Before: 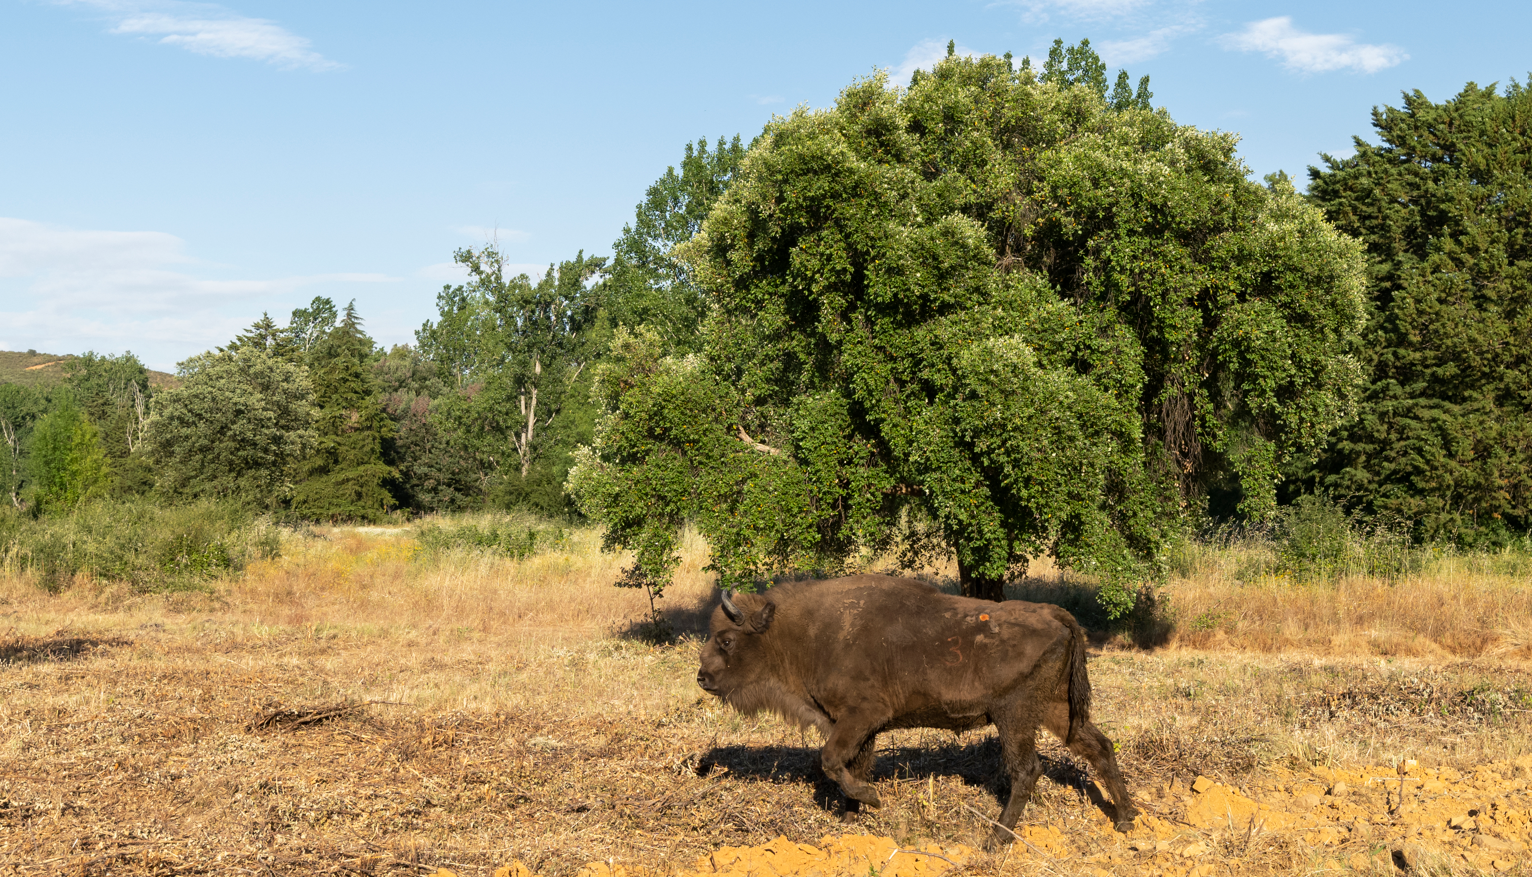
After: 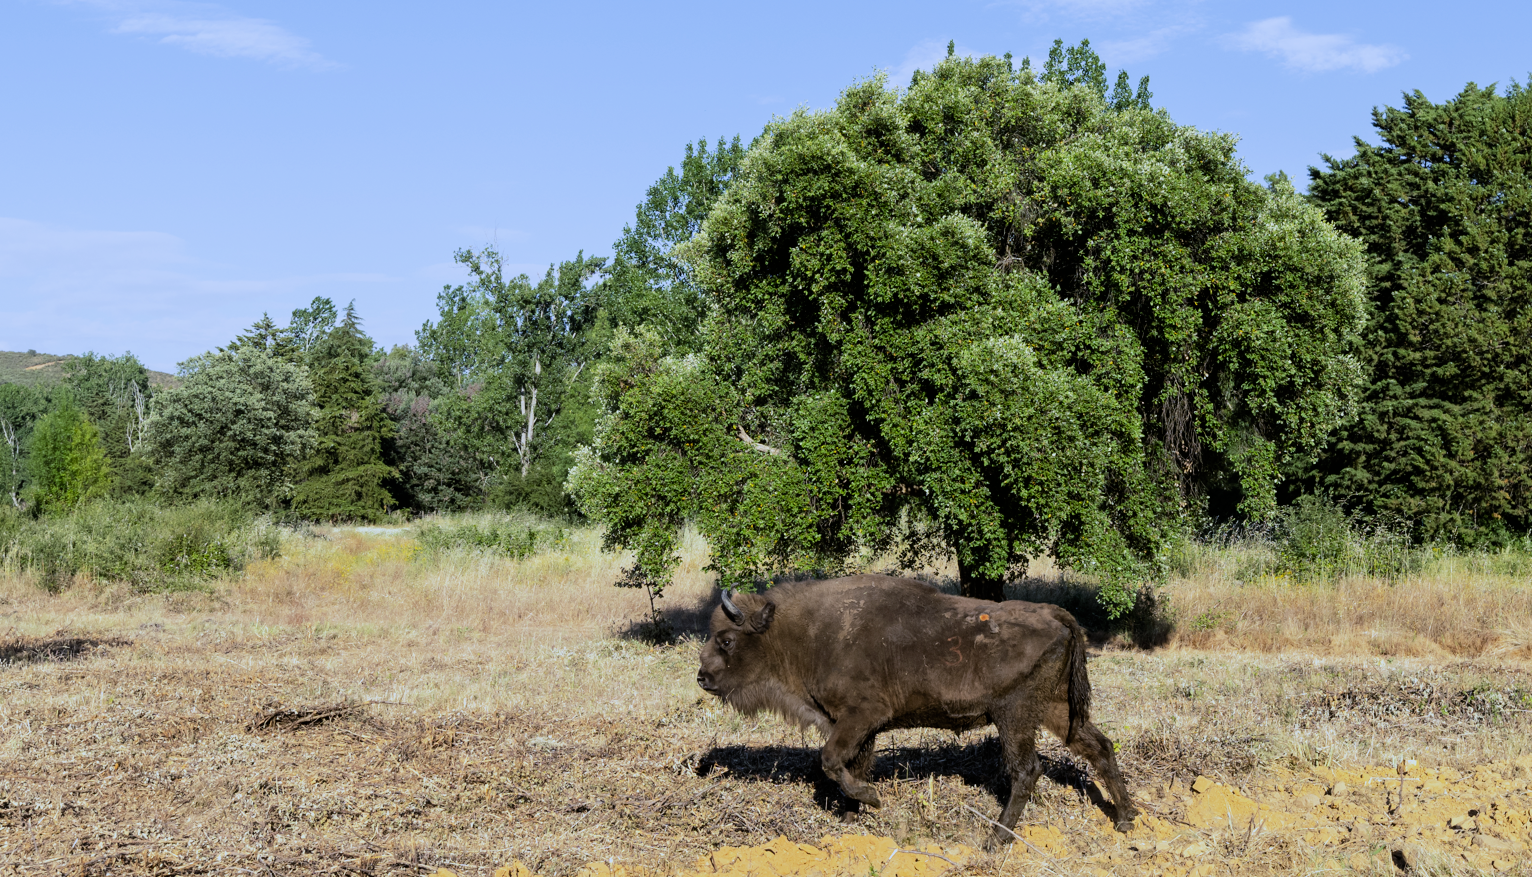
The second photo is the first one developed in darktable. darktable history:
filmic rgb: hardness 4.17, contrast 0.921
white balance: red 0.871, blue 1.249
tone equalizer: -8 EV -0.417 EV, -7 EV -0.389 EV, -6 EV -0.333 EV, -5 EV -0.222 EV, -3 EV 0.222 EV, -2 EV 0.333 EV, -1 EV 0.389 EV, +0 EV 0.417 EV, edges refinement/feathering 500, mask exposure compensation -1.57 EV, preserve details no
